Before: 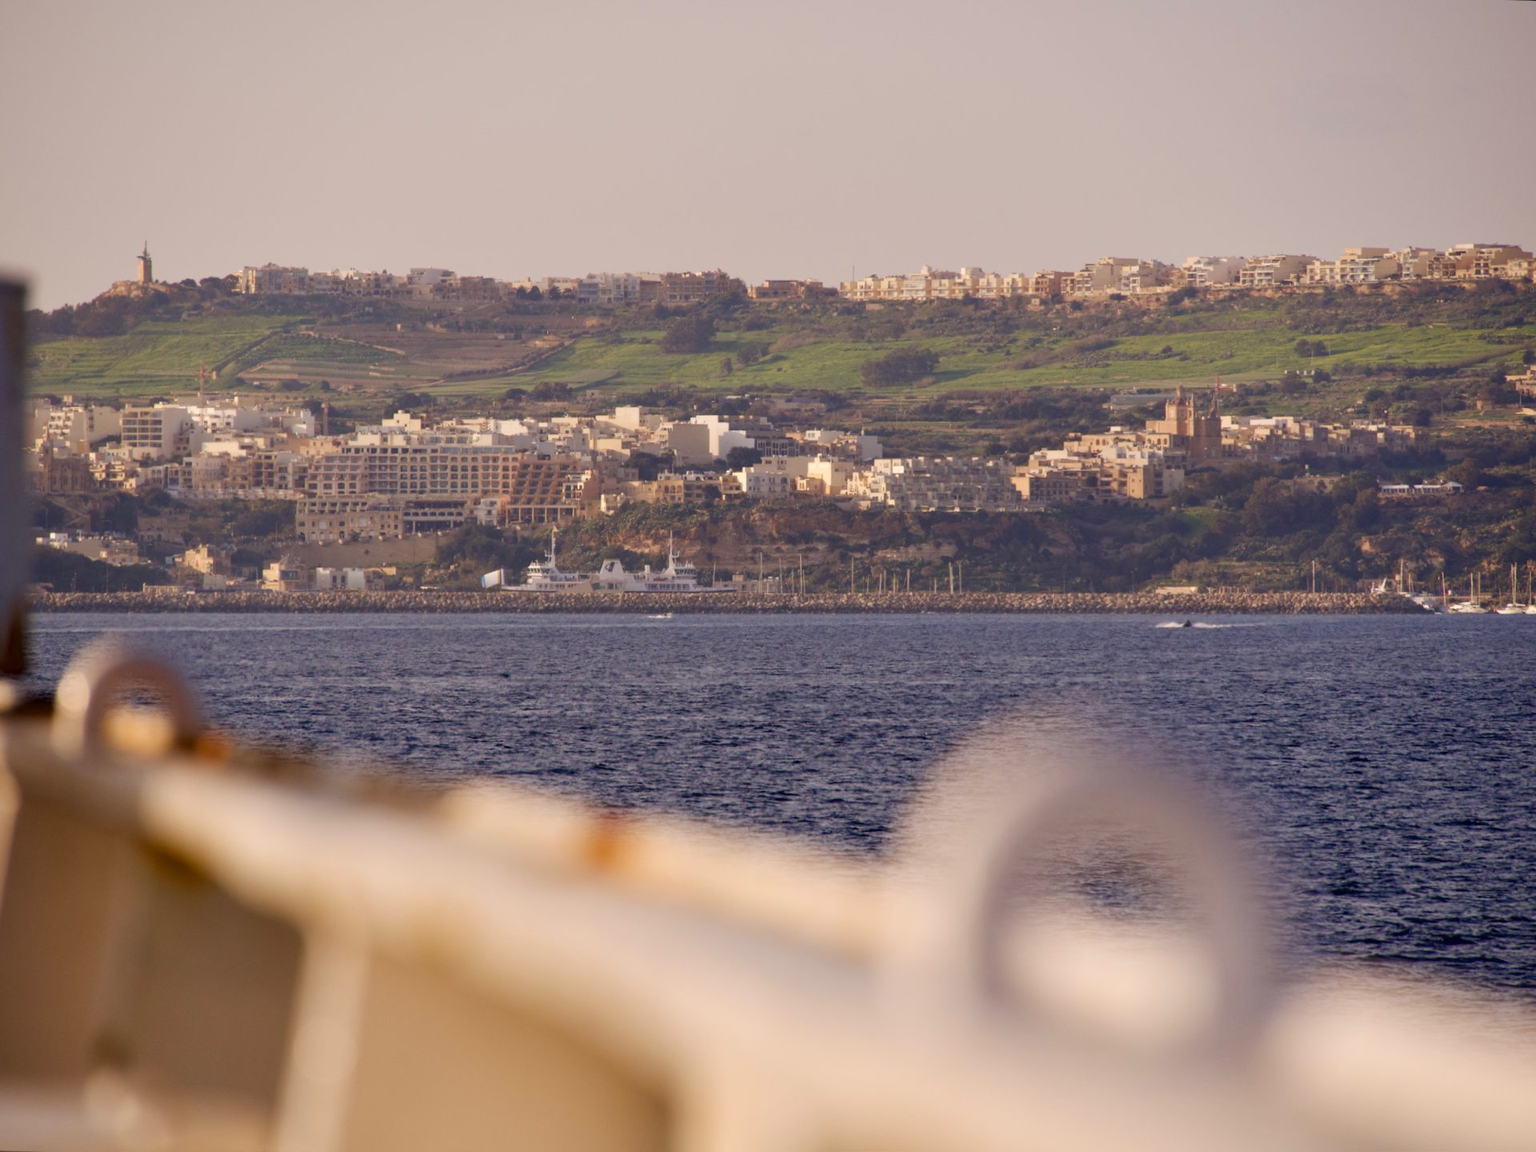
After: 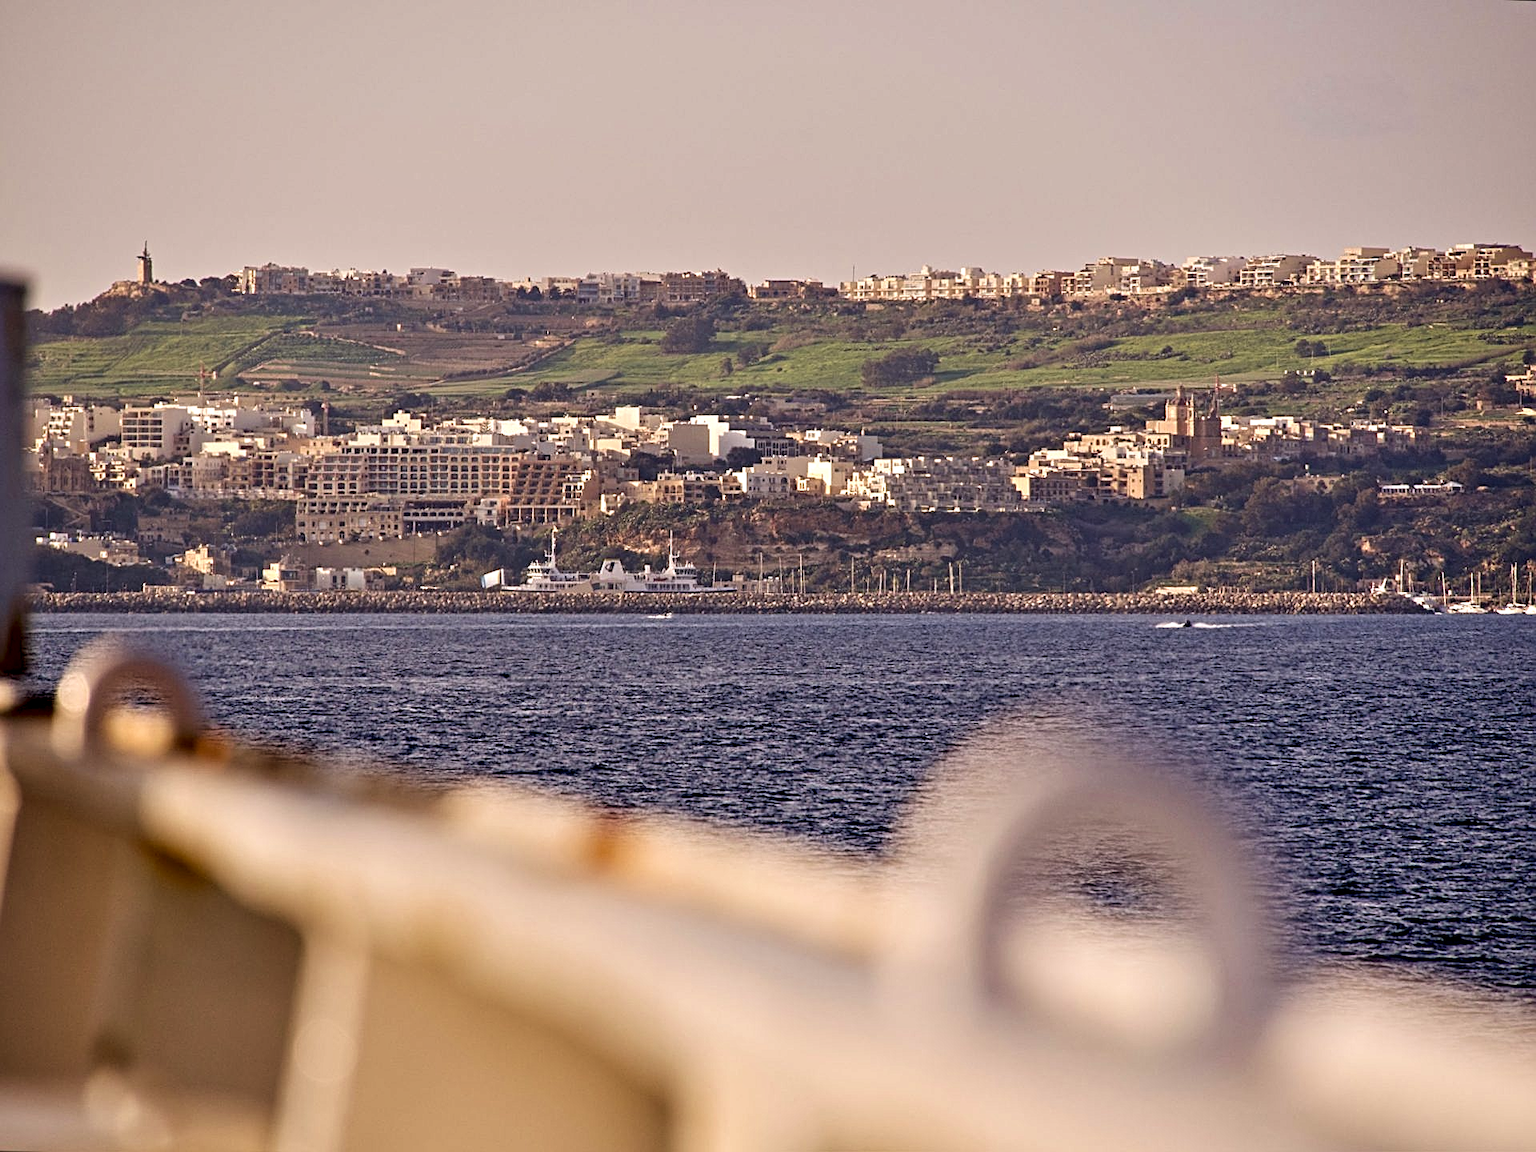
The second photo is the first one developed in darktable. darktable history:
velvia: strength 15.21%
sharpen: on, module defaults
contrast equalizer: octaves 7, y [[0.5, 0.542, 0.583, 0.625, 0.667, 0.708], [0.5 ×6], [0.5 ×6], [0 ×6], [0 ×6]]
